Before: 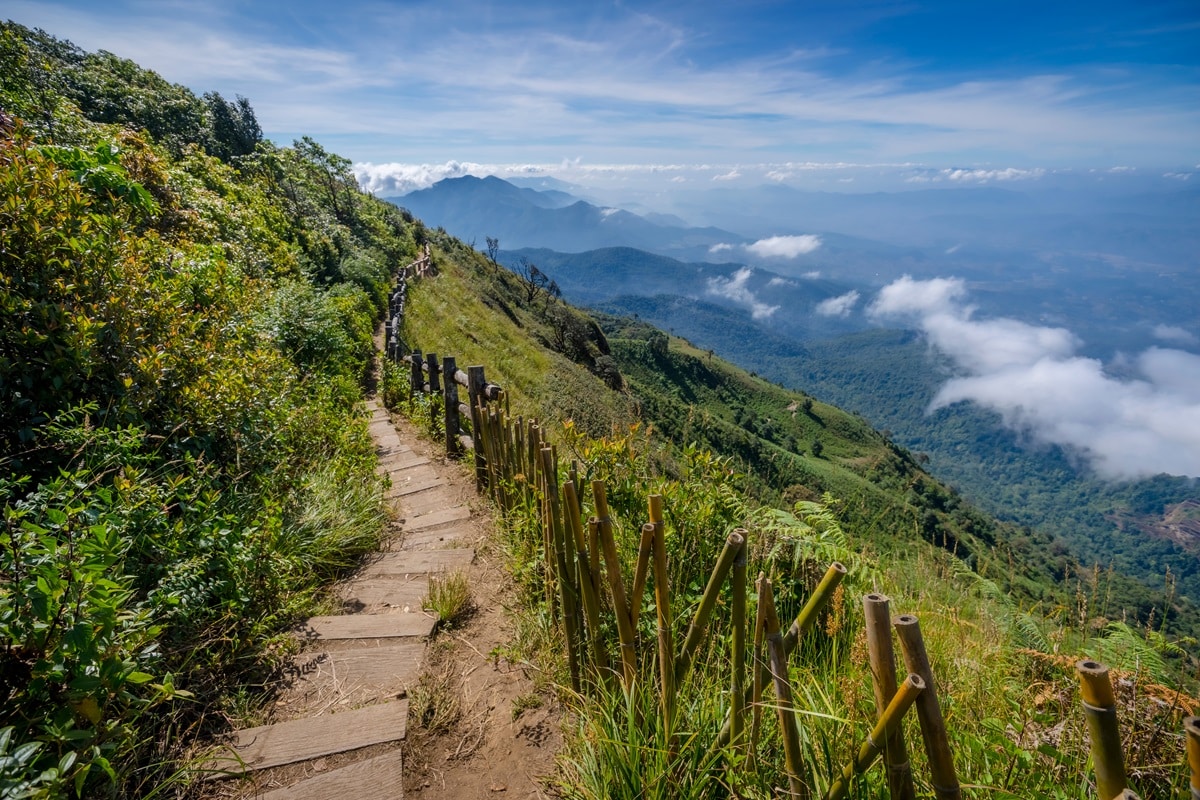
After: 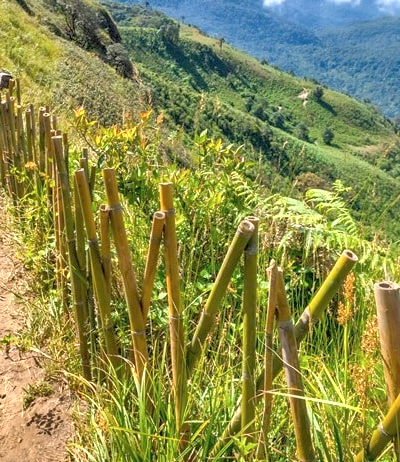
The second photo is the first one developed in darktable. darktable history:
crop: left 40.83%, top 39.086%, right 25.757%, bottom 3.142%
exposure: exposure 1.142 EV, compensate highlight preservation false
tone equalizer: -7 EV 0.148 EV, -6 EV 0.576 EV, -5 EV 1.12 EV, -4 EV 1.35 EV, -3 EV 1.16 EV, -2 EV 0.6 EV, -1 EV 0.162 EV
contrast brightness saturation: contrast 0.015, saturation -0.064
shadows and highlights: shadows 25.72, highlights -48.22, shadows color adjustment 97.68%, soften with gaussian
